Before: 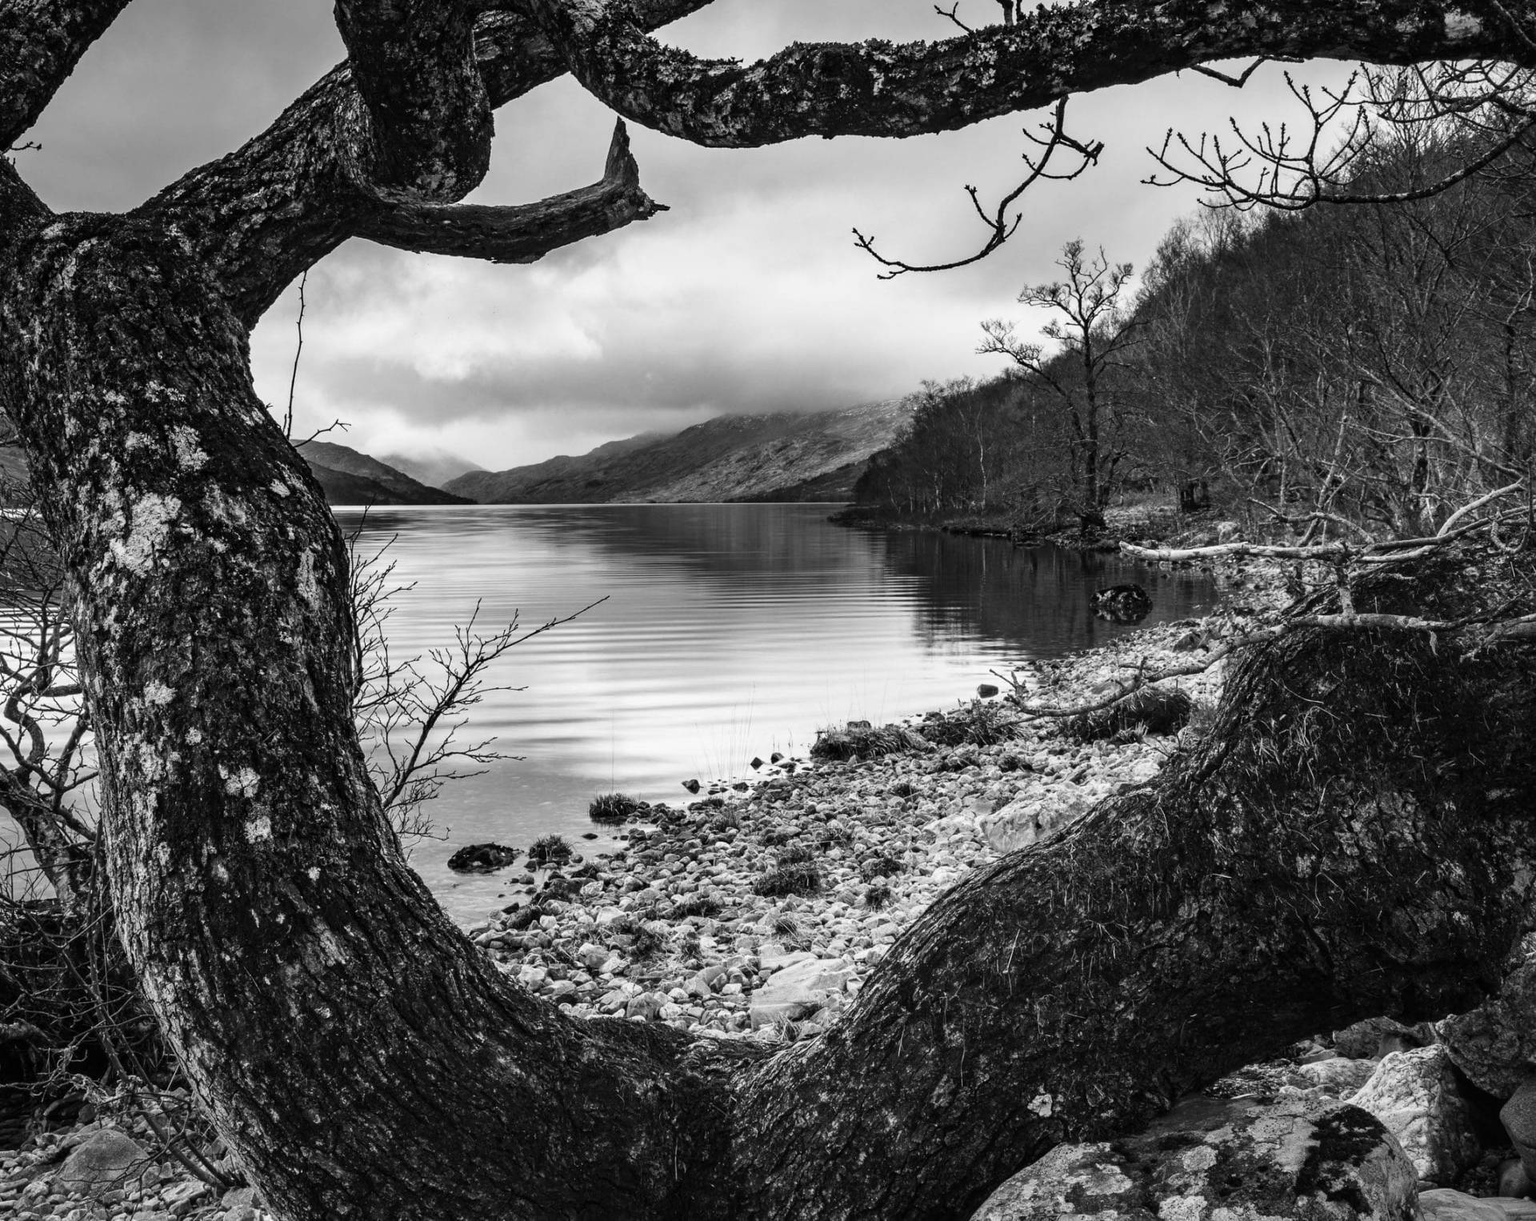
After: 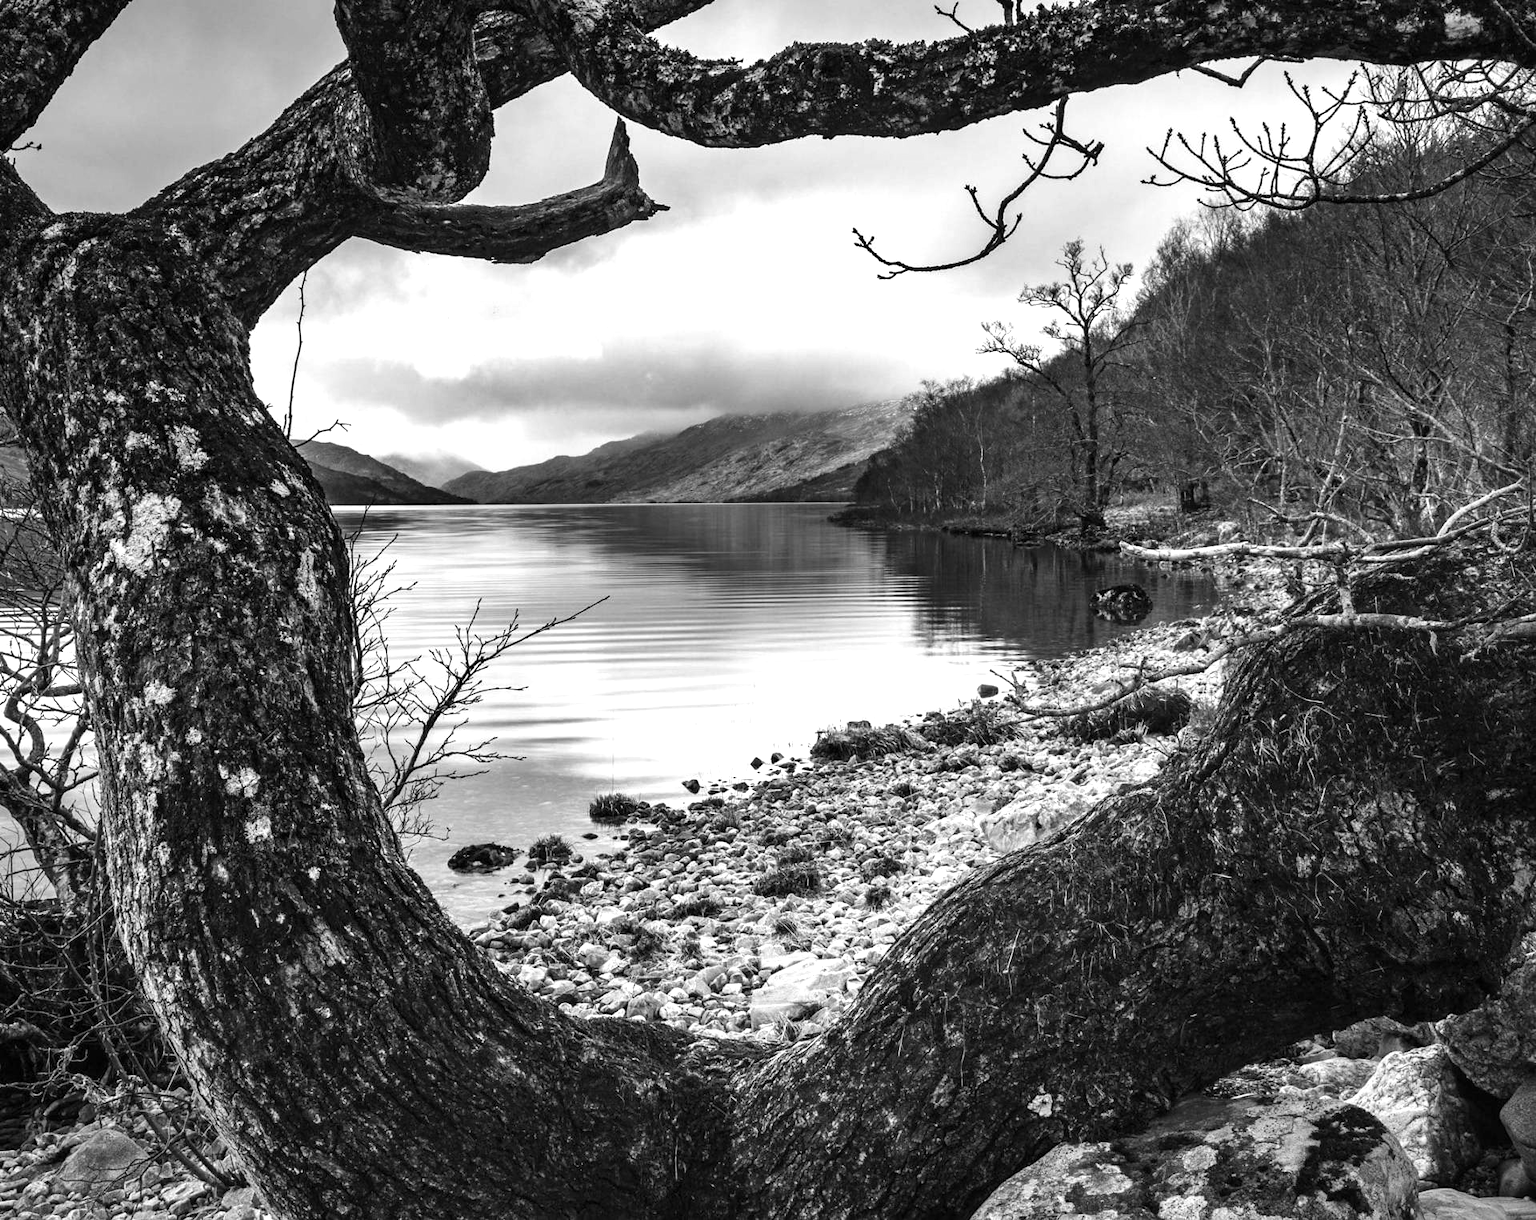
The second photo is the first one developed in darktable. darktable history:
exposure: exposure 0.551 EV, compensate highlight preservation false
shadows and highlights: shadows 20.83, highlights -36.76, soften with gaussian
